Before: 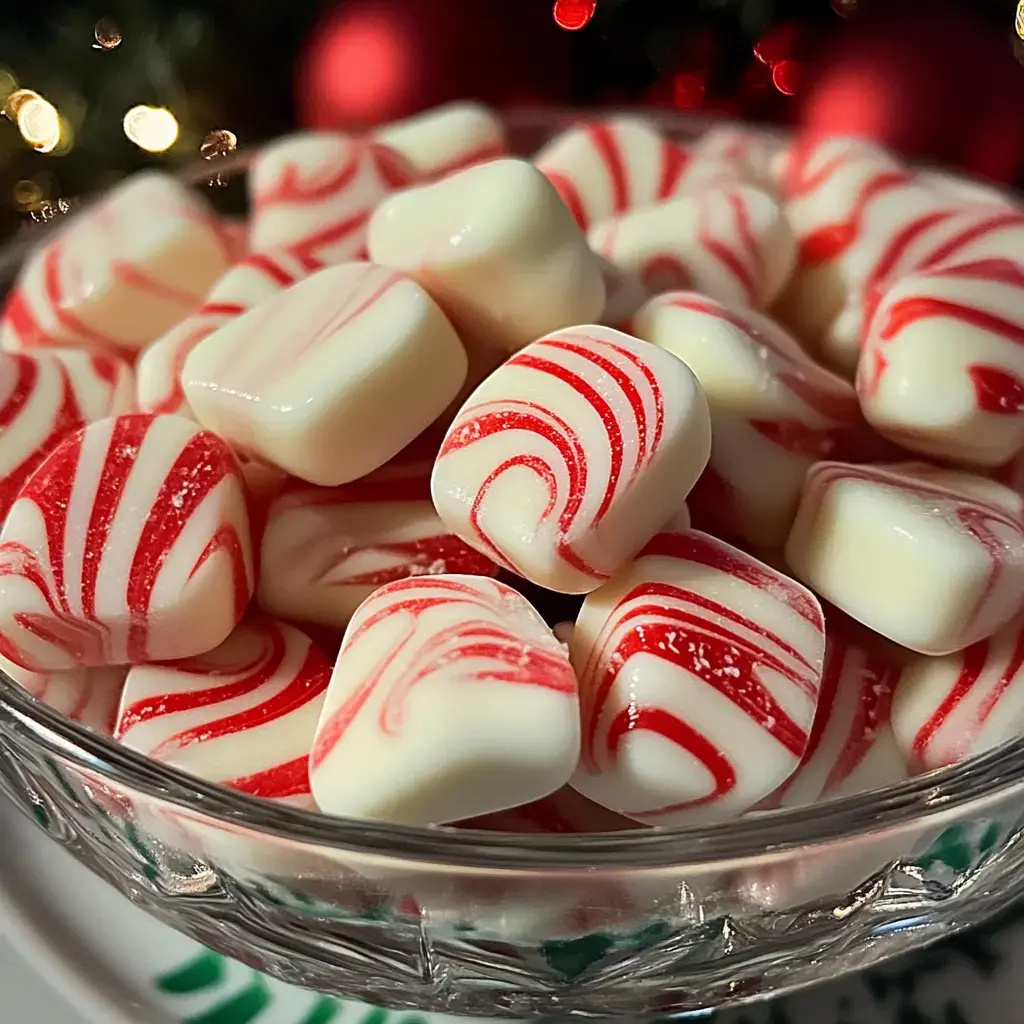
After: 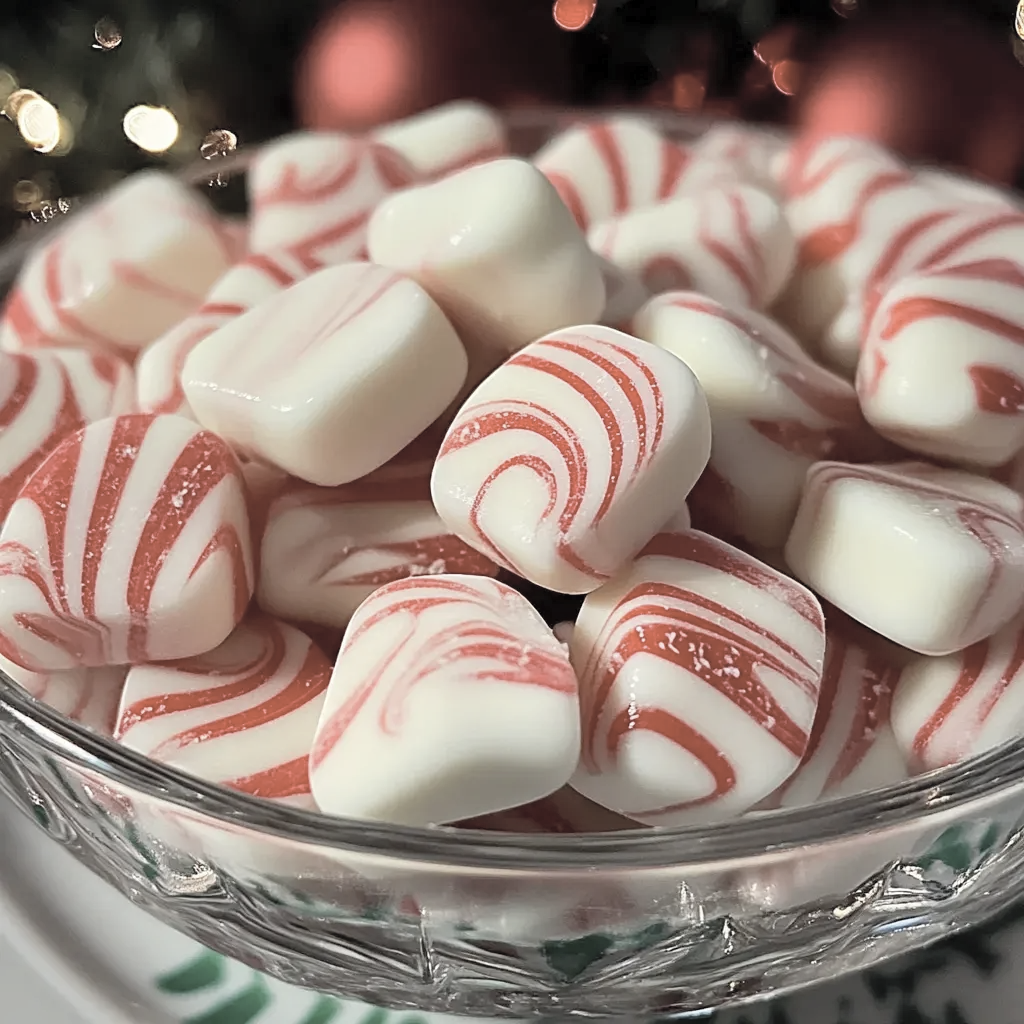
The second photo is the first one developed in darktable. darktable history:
contrast brightness saturation: brightness 0.18, saturation -0.5
rgb curve: mode RGB, independent channels
